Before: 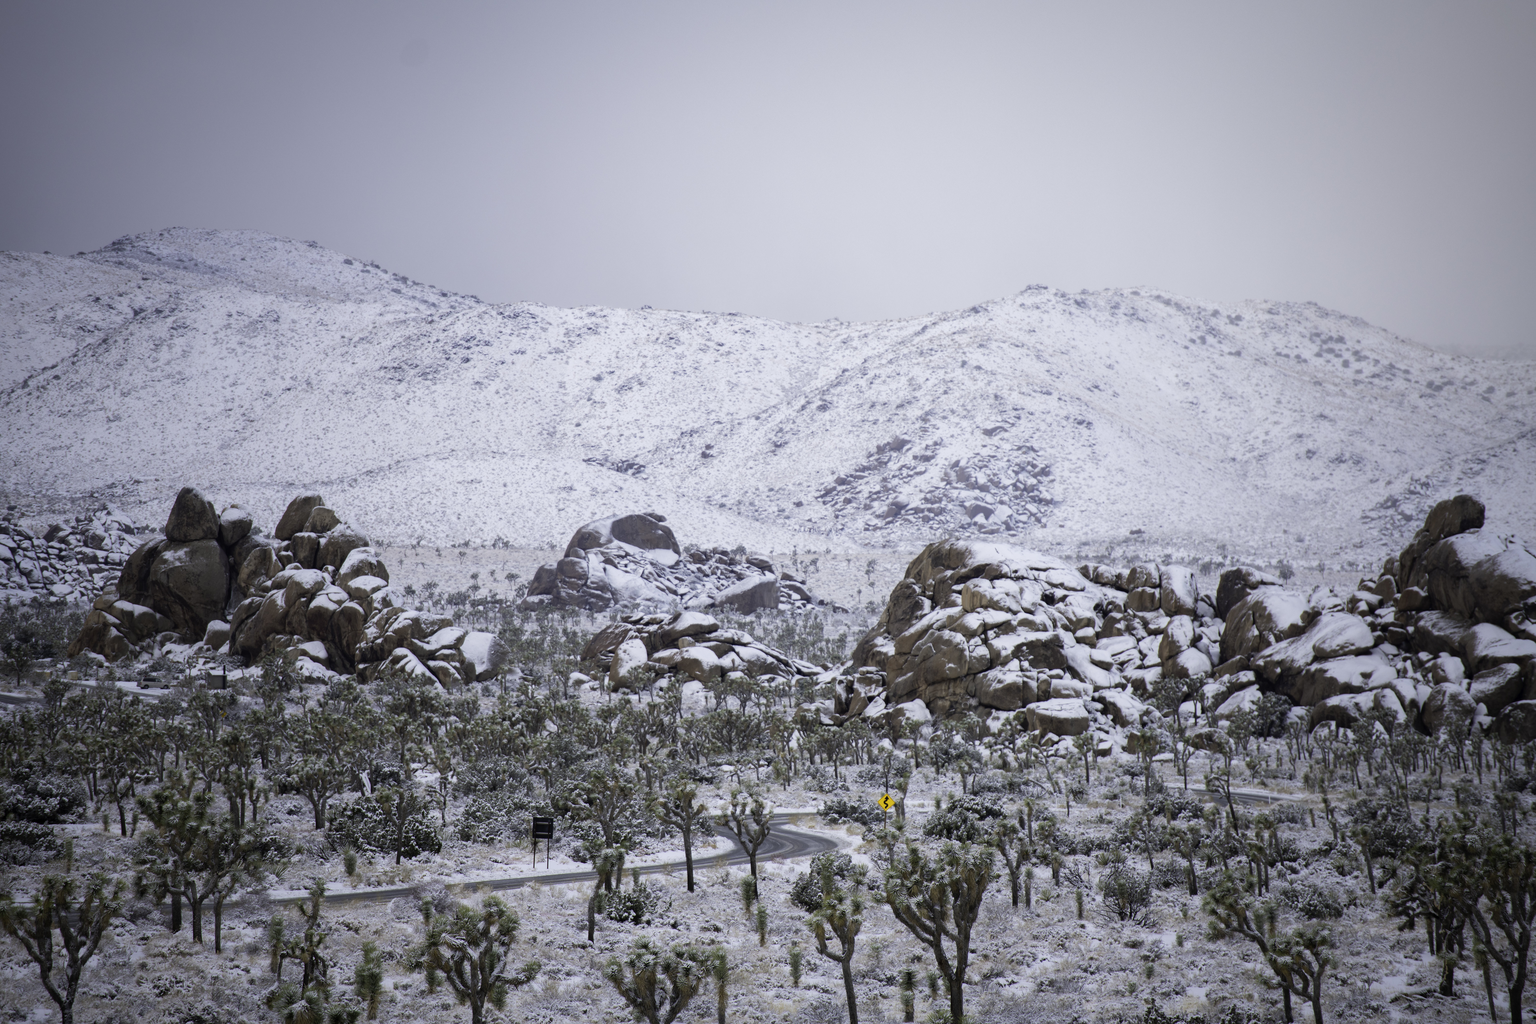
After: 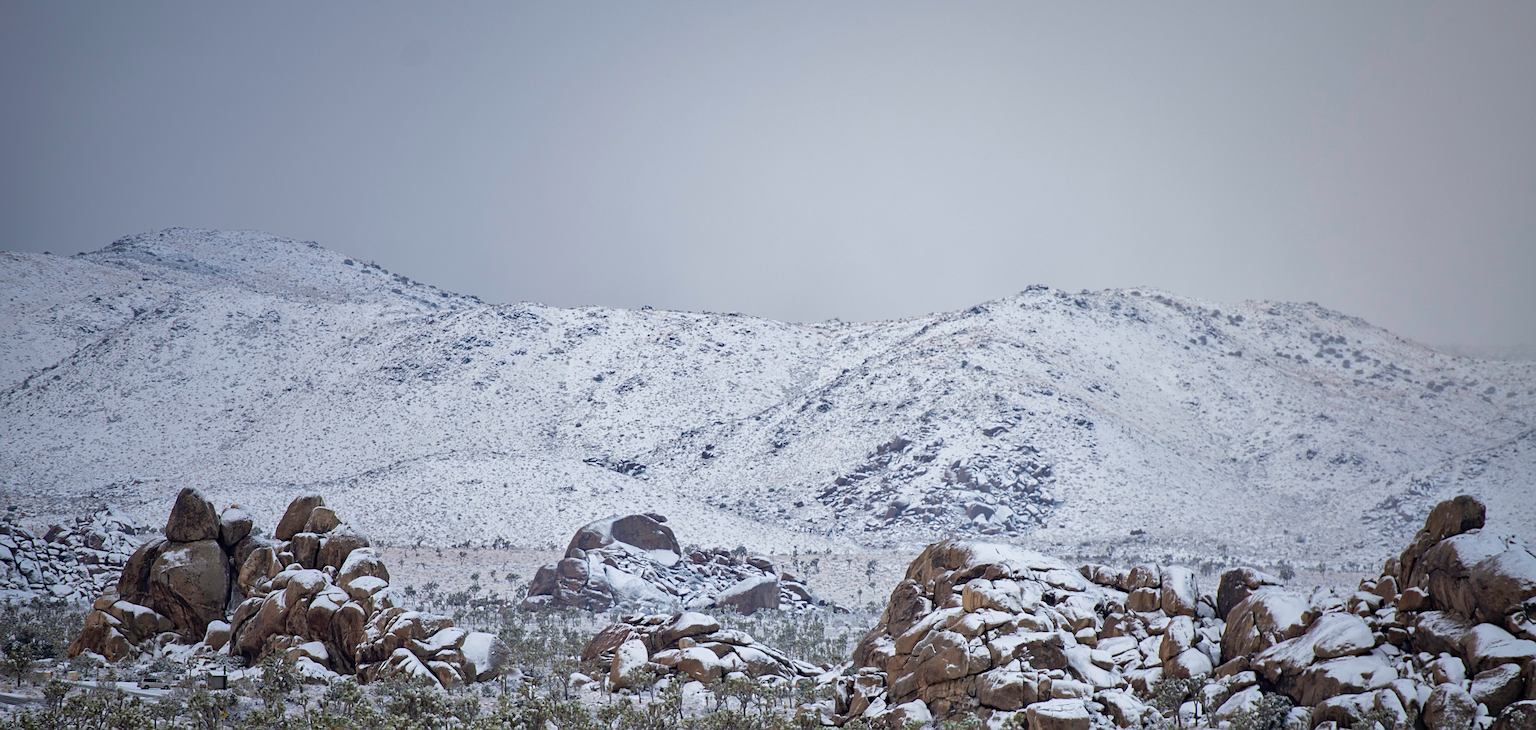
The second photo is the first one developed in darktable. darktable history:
crop: right 0%, bottom 28.637%
shadows and highlights: soften with gaussian
haze removal: compatibility mode true, adaptive false
sharpen: radius 3.99
exposure: compensate highlight preservation false
